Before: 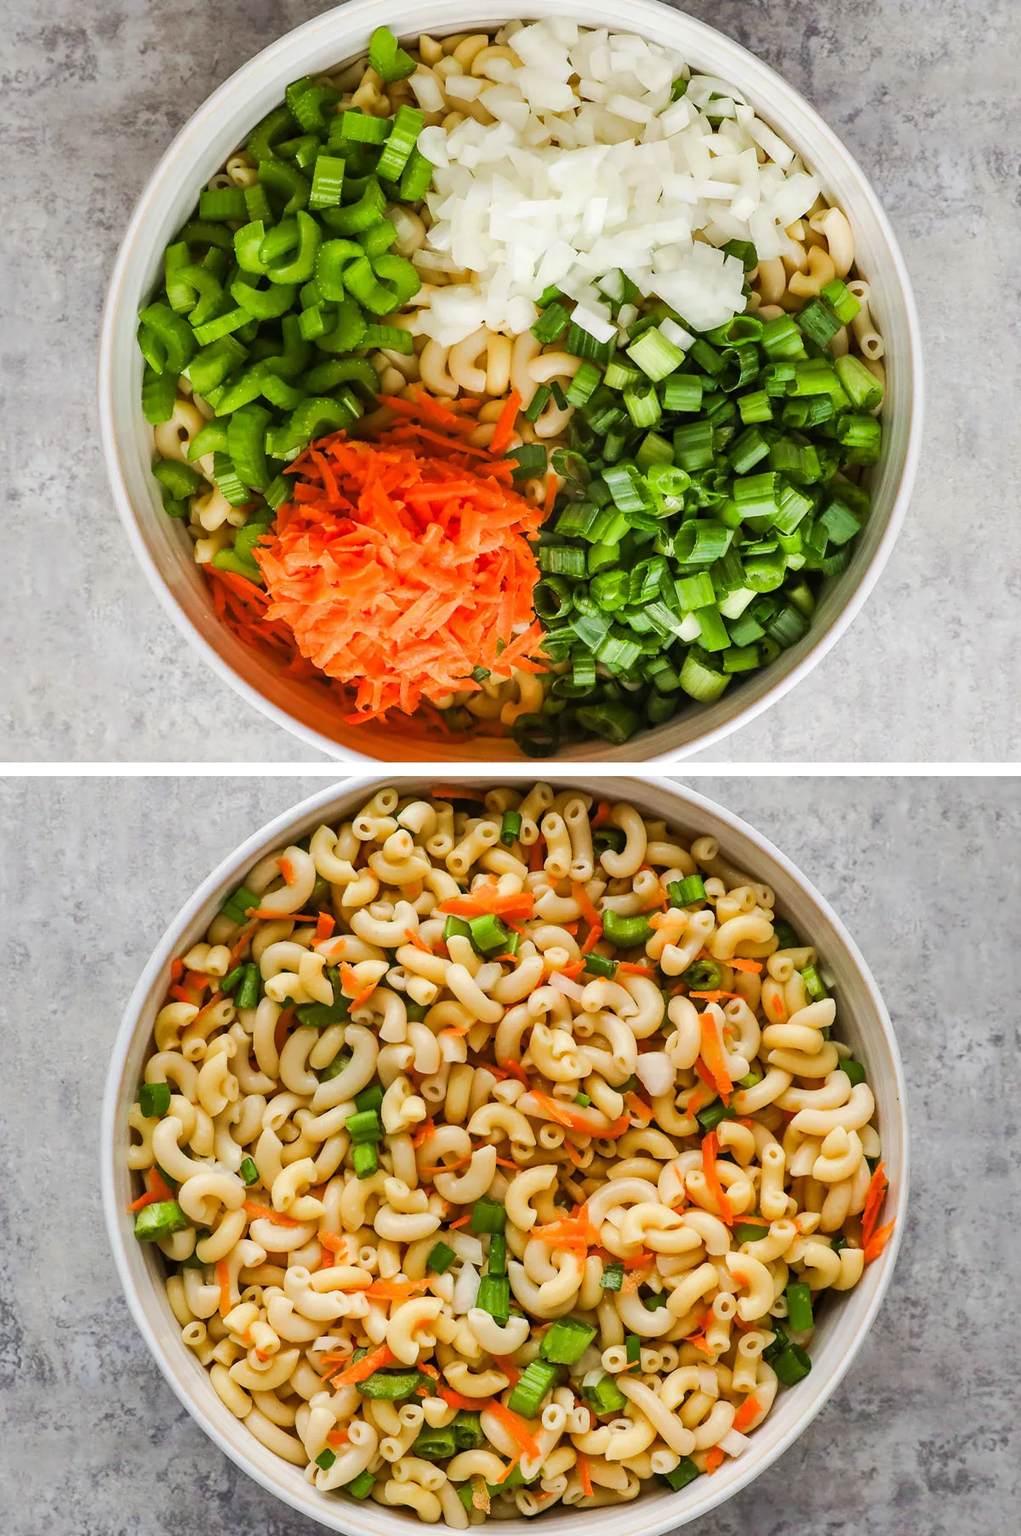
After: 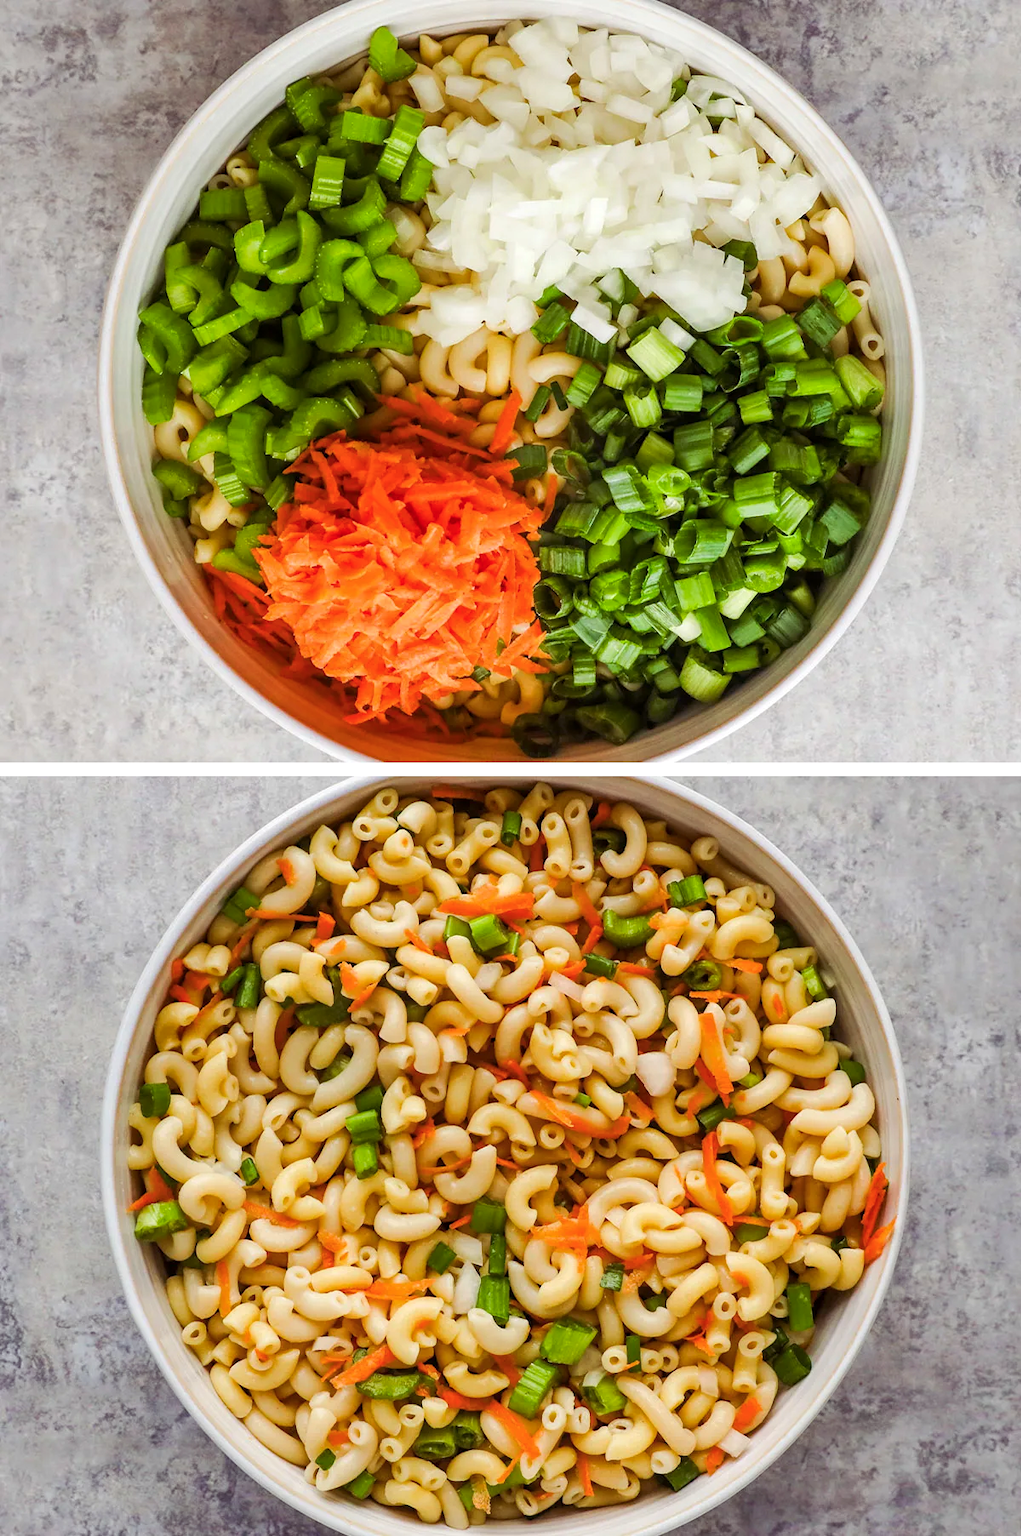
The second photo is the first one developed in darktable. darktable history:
local contrast: highlights 100%, shadows 98%, detail 119%, midtone range 0.2
color balance rgb: shadows lift › chroma 6.491%, shadows lift › hue 303.43°, perceptual saturation grading › global saturation -1.102%, global vibrance 20%
